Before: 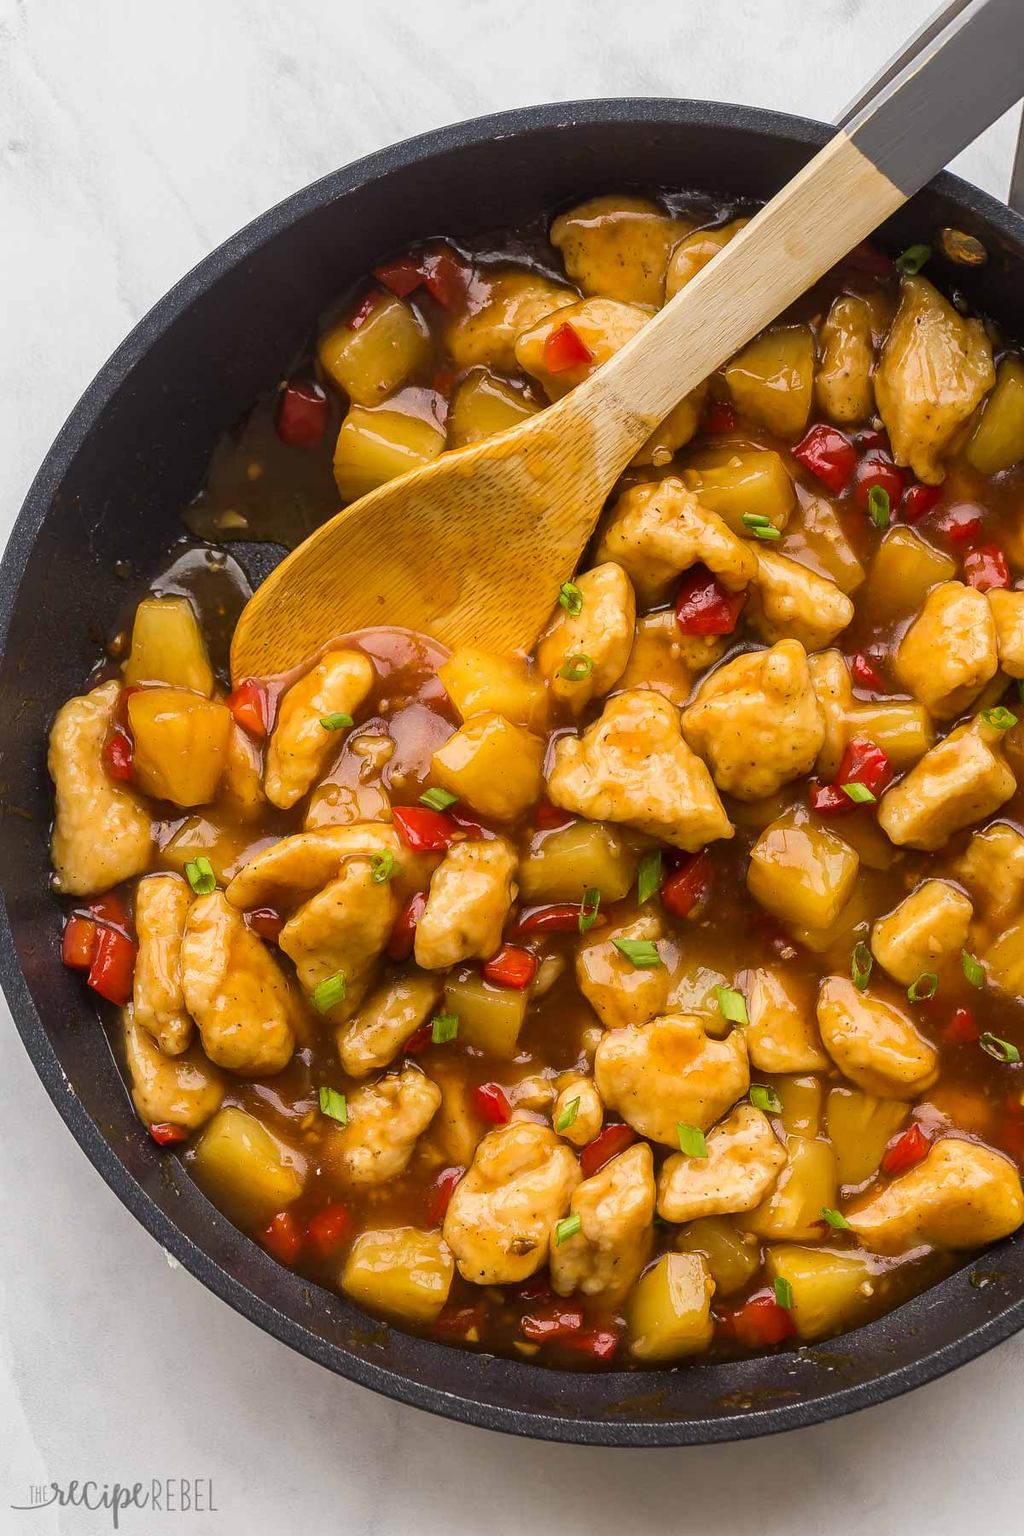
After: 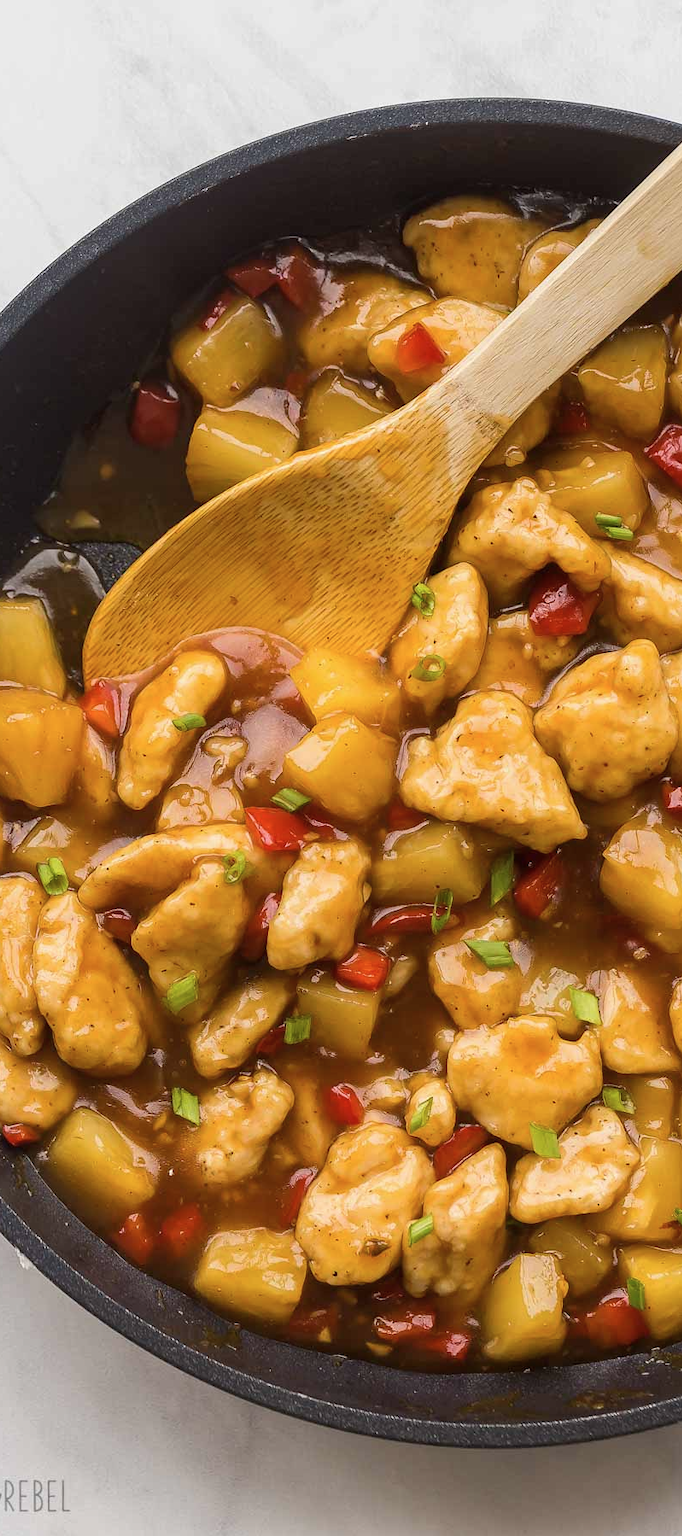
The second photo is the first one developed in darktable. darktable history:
crop and rotate: left 14.436%, right 18.898%
contrast brightness saturation: saturation -0.1
